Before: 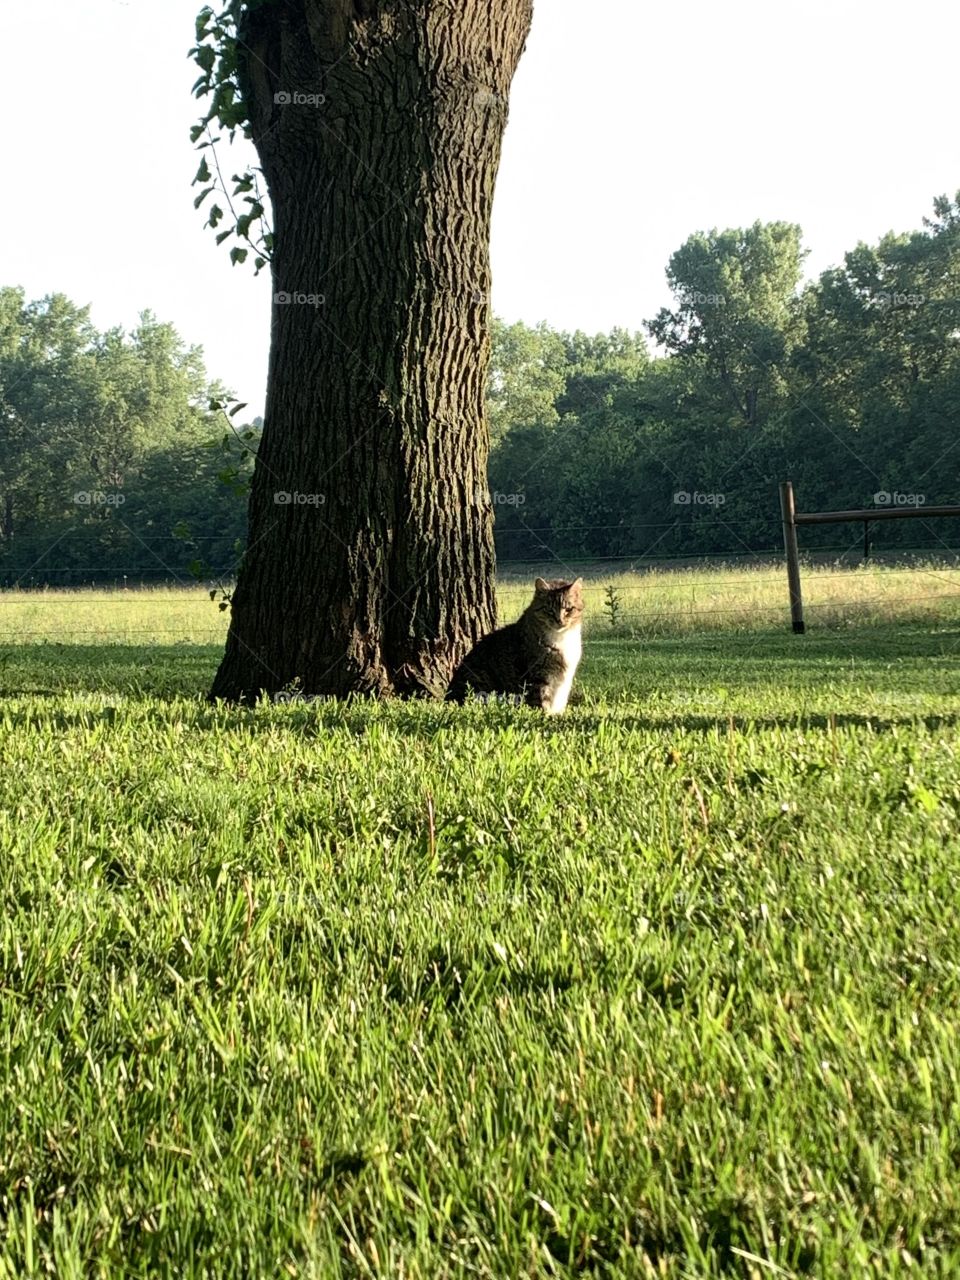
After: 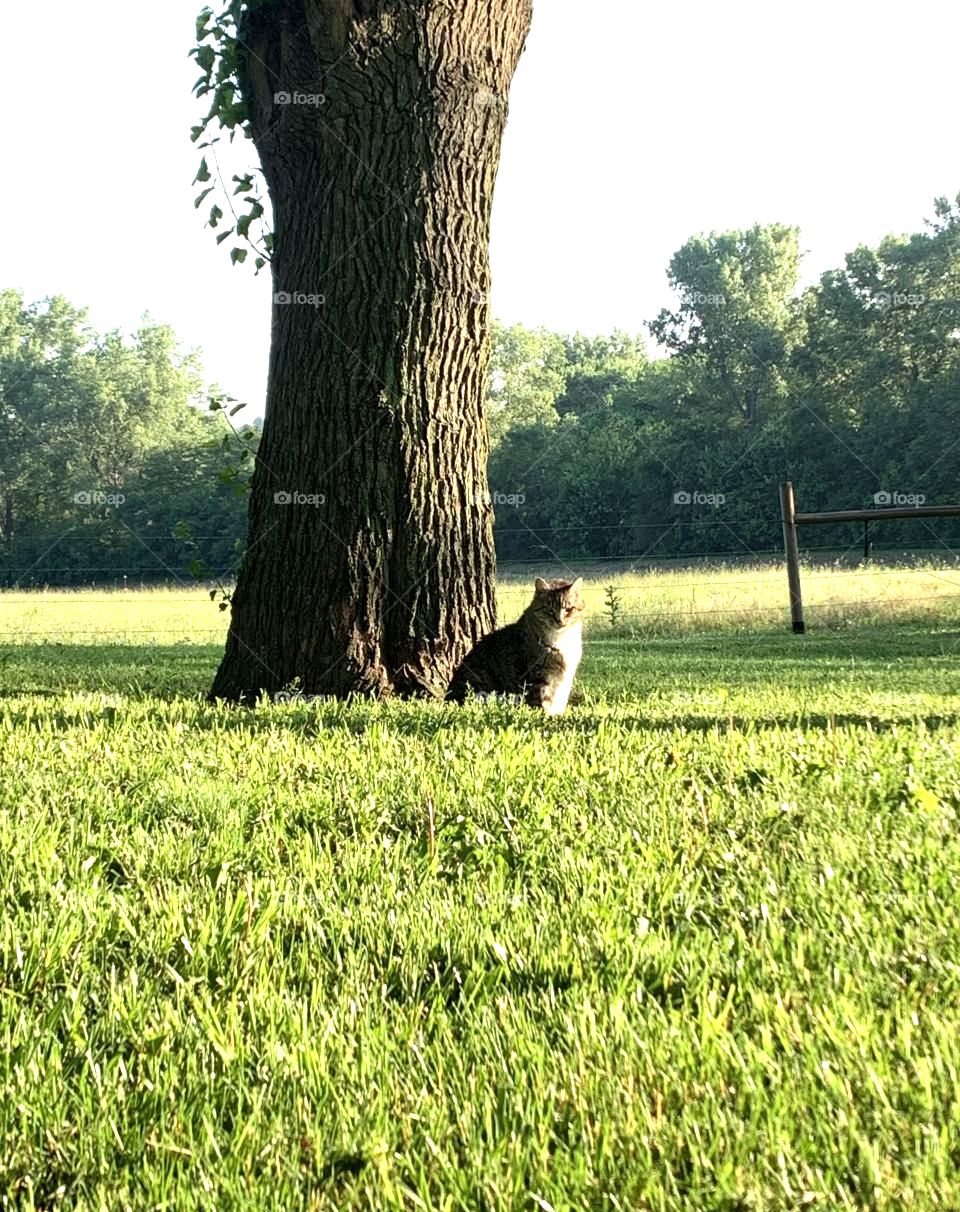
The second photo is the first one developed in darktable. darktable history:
exposure: exposure 0.754 EV, compensate highlight preservation false
crop and rotate: top 0.004%, bottom 5.279%
